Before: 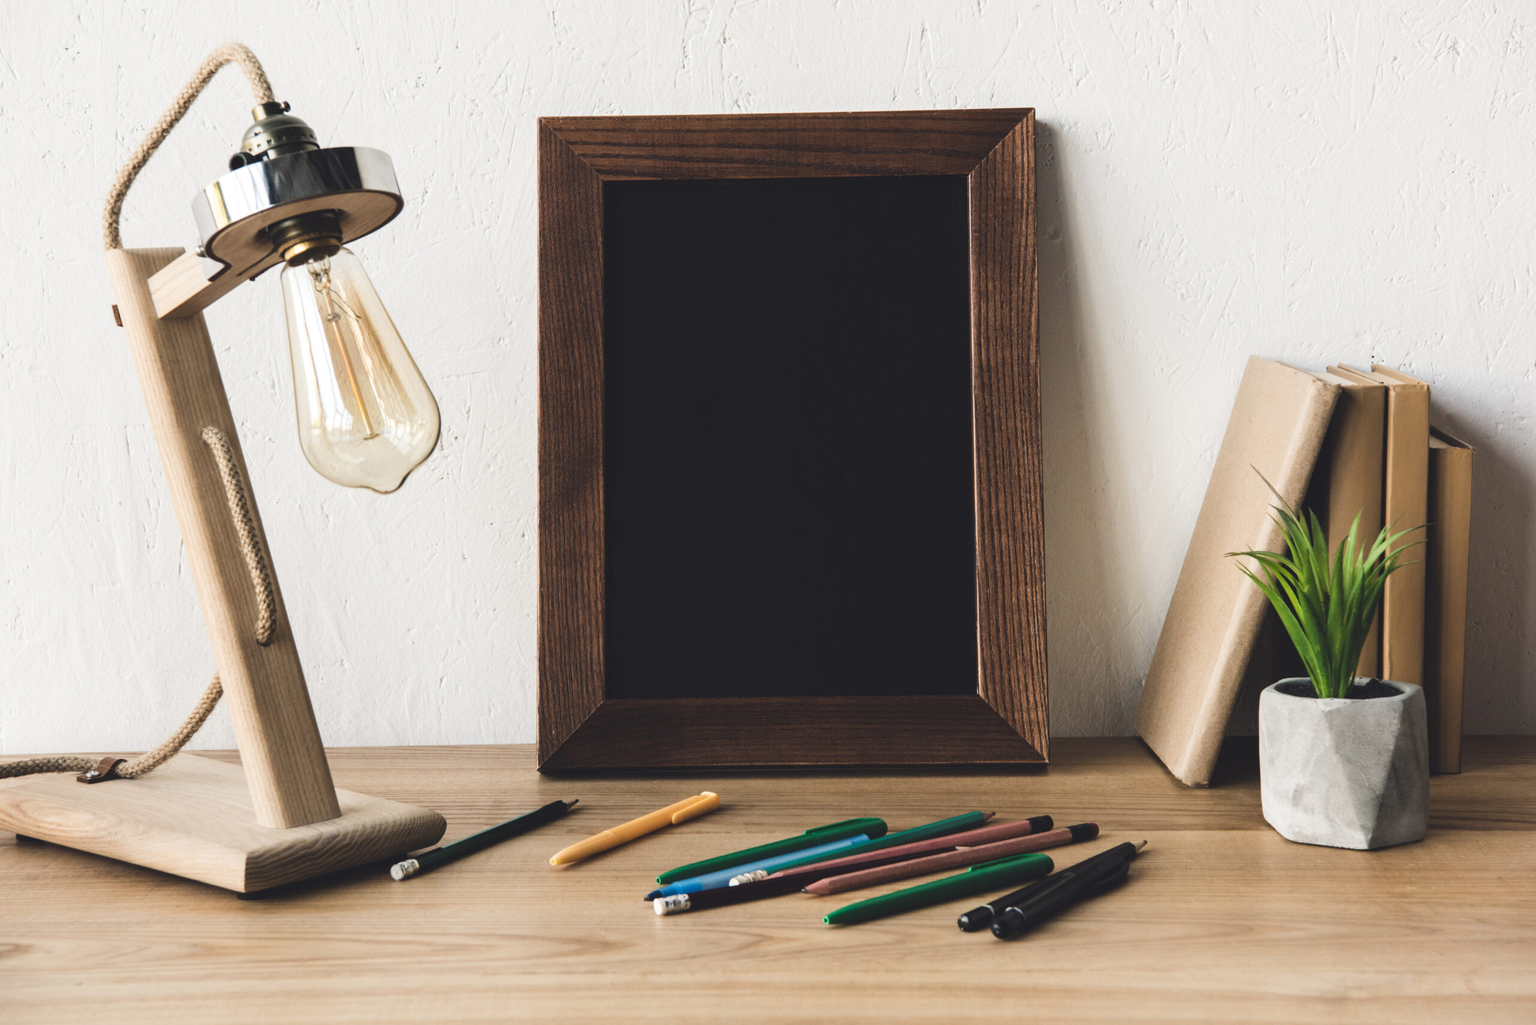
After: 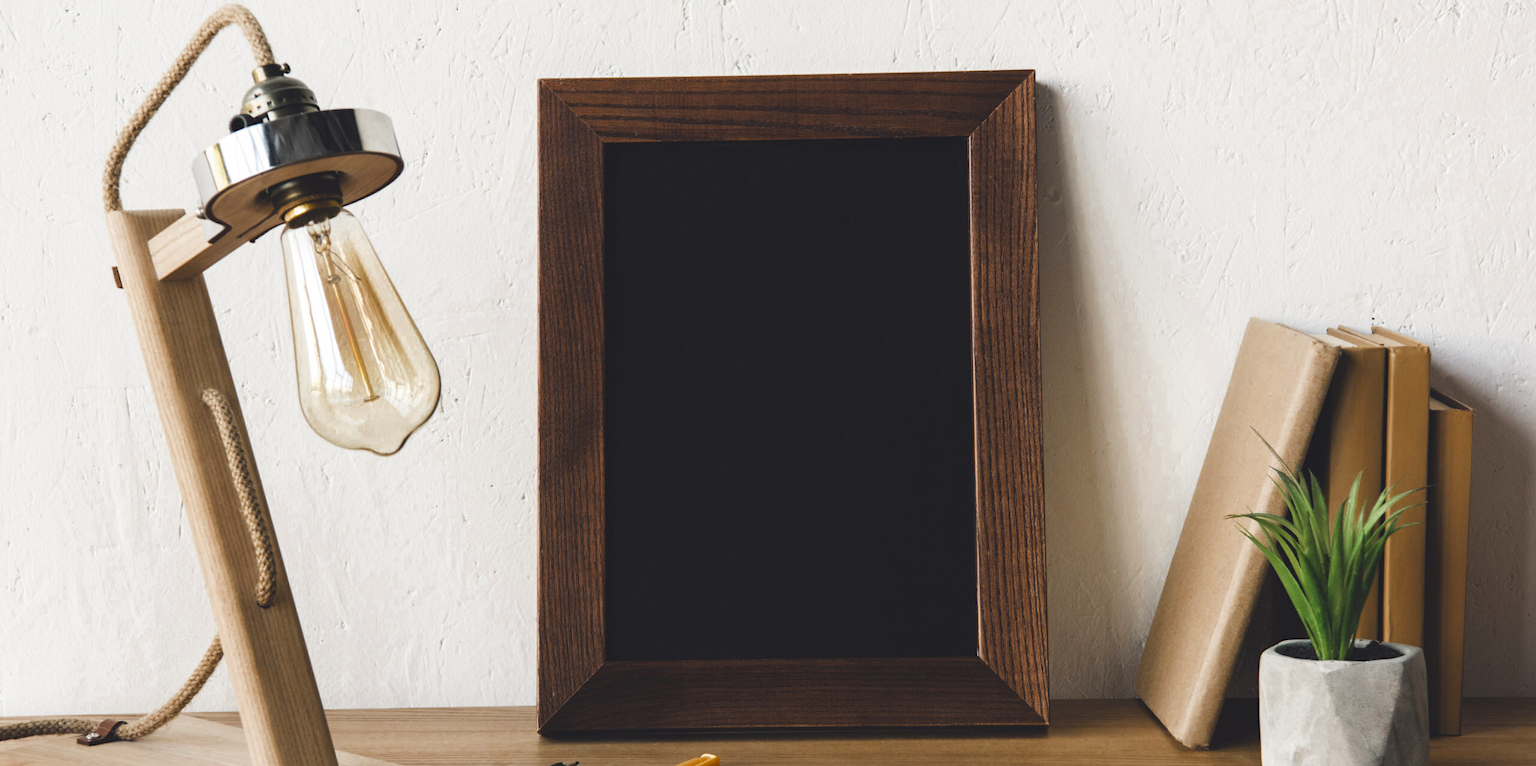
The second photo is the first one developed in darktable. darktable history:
crop: top 3.771%, bottom 21.491%
color zones: curves: ch0 [(0.11, 0.396) (0.195, 0.36) (0.25, 0.5) (0.303, 0.412) (0.357, 0.544) (0.75, 0.5) (0.967, 0.328)]; ch1 [(0, 0.468) (0.112, 0.512) (0.202, 0.6) (0.25, 0.5) (0.307, 0.352) (0.357, 0.544) (0.75, 0.5) (0.963, 0.524)]
